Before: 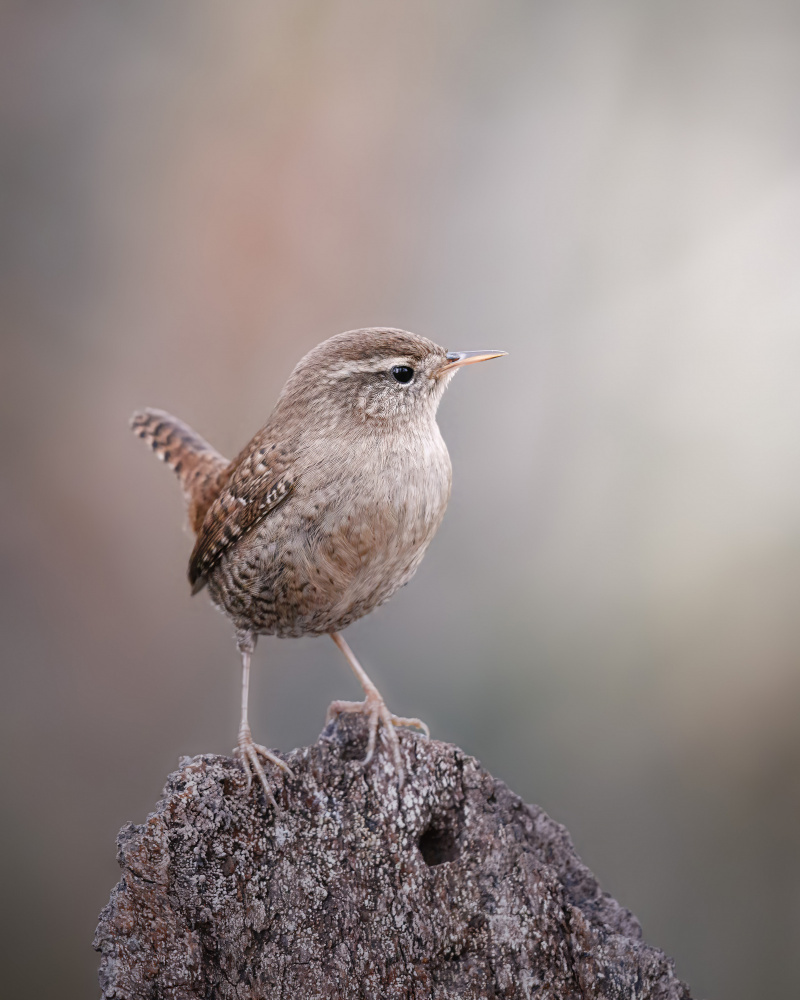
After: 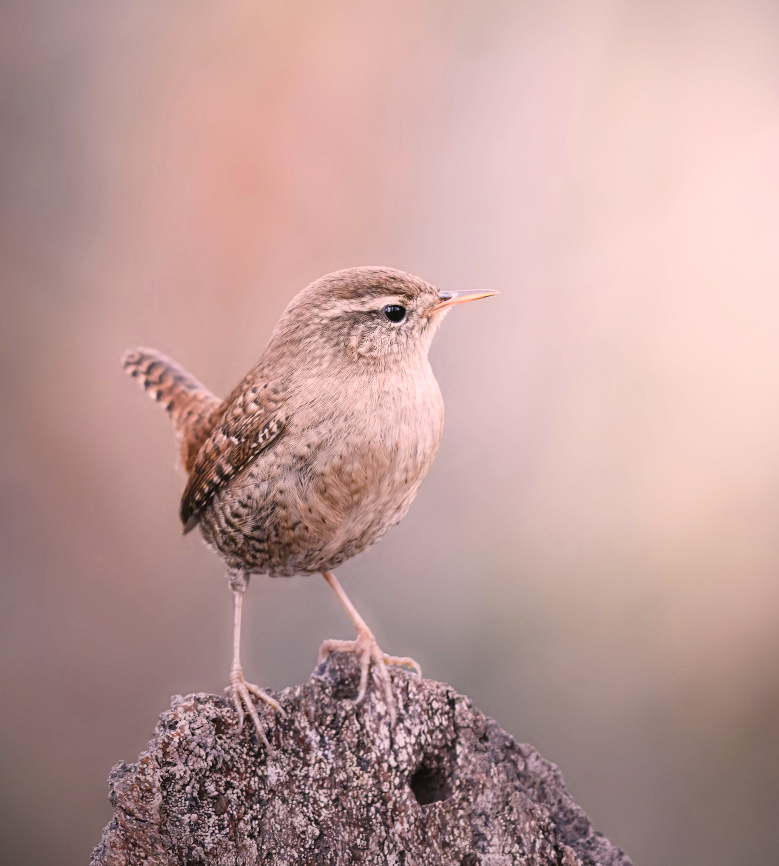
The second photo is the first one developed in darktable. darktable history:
crop: left 1.062%, top 6.189%, right 1.557%, bottom 7.207%
contrast brightness saturation: contrast 0.203, brightness 0.166, saturation 0.228
color zones: curves: ch0 [(0.068, 0.464) (0.25, 0.5) (0.48, 0.508) (0.75, 0.536) (0.886, 0.476) (0.967, 0.456)]; ch1 [(0.066, 0.456) (0.25, 0.5) (0.616, 0.508) (0.746, 0.56) (0.934, 0.444)]
color correction: highlights a* 12.48, highlights b* 5.56
vignetting: fall-off start 116.13%, fall-off radius 59.62%, center (-0.012, 0), dithering 8-bit output
